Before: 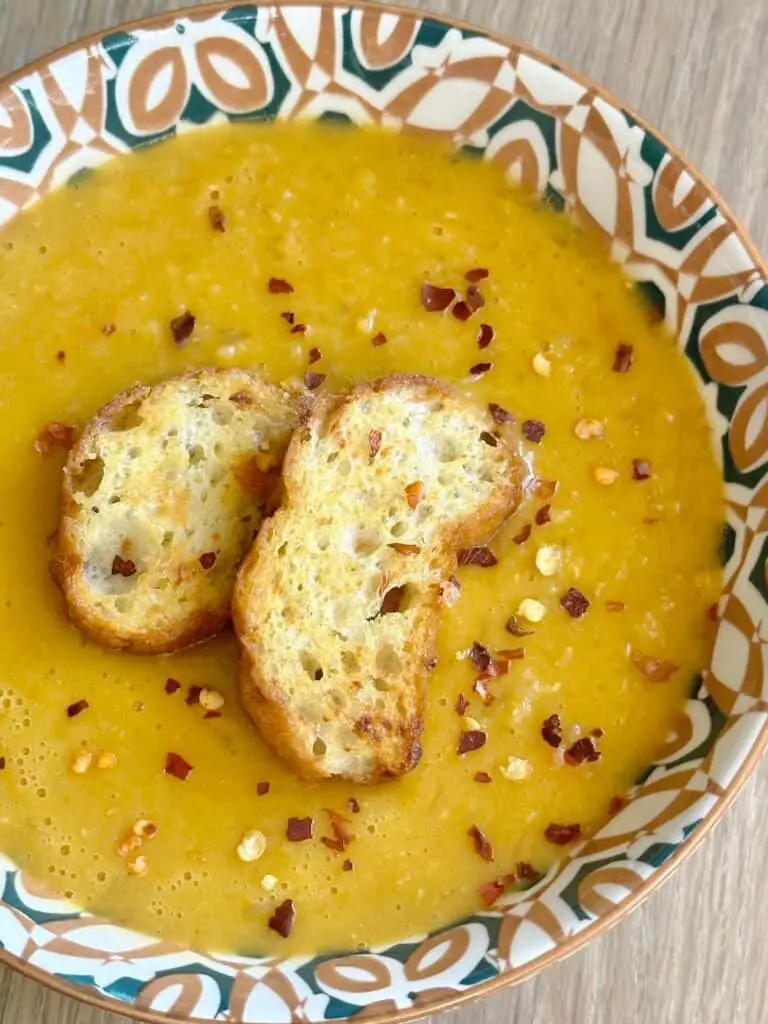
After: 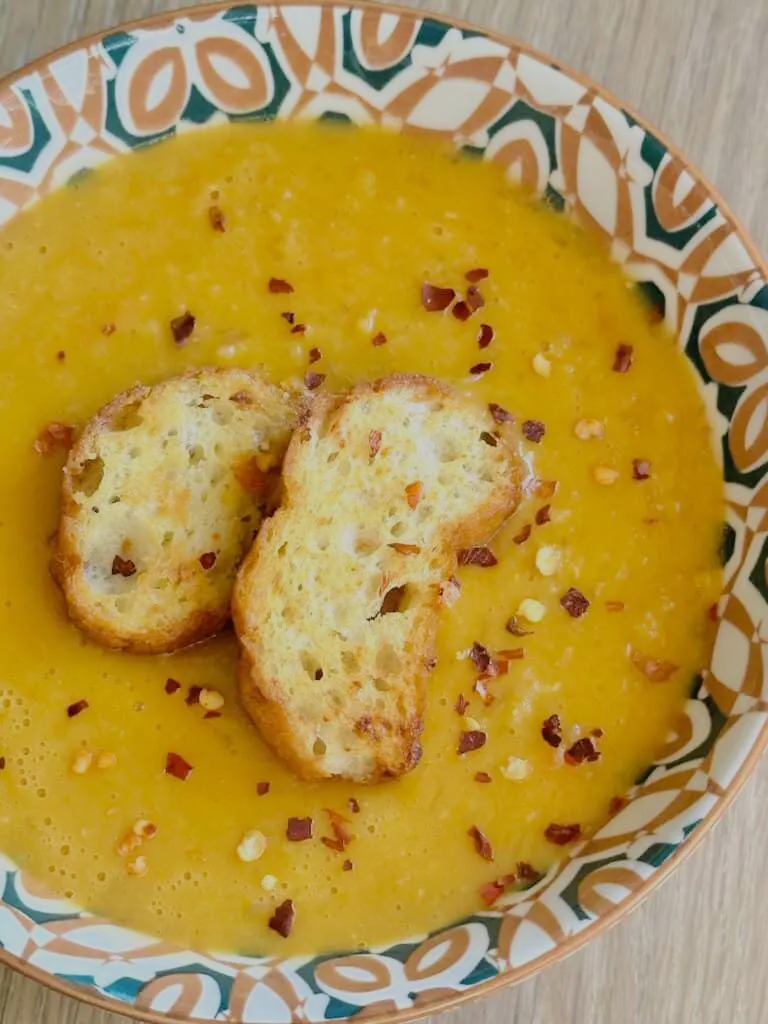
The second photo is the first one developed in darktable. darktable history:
filmic rgb: black relative exposure -7.65 EV, white relative exposure 4.56 EV, hardness 3.61, preserve chrominance max RGB, color science v6 (2022), contrast in shadows safe, contrast in highlights safe
